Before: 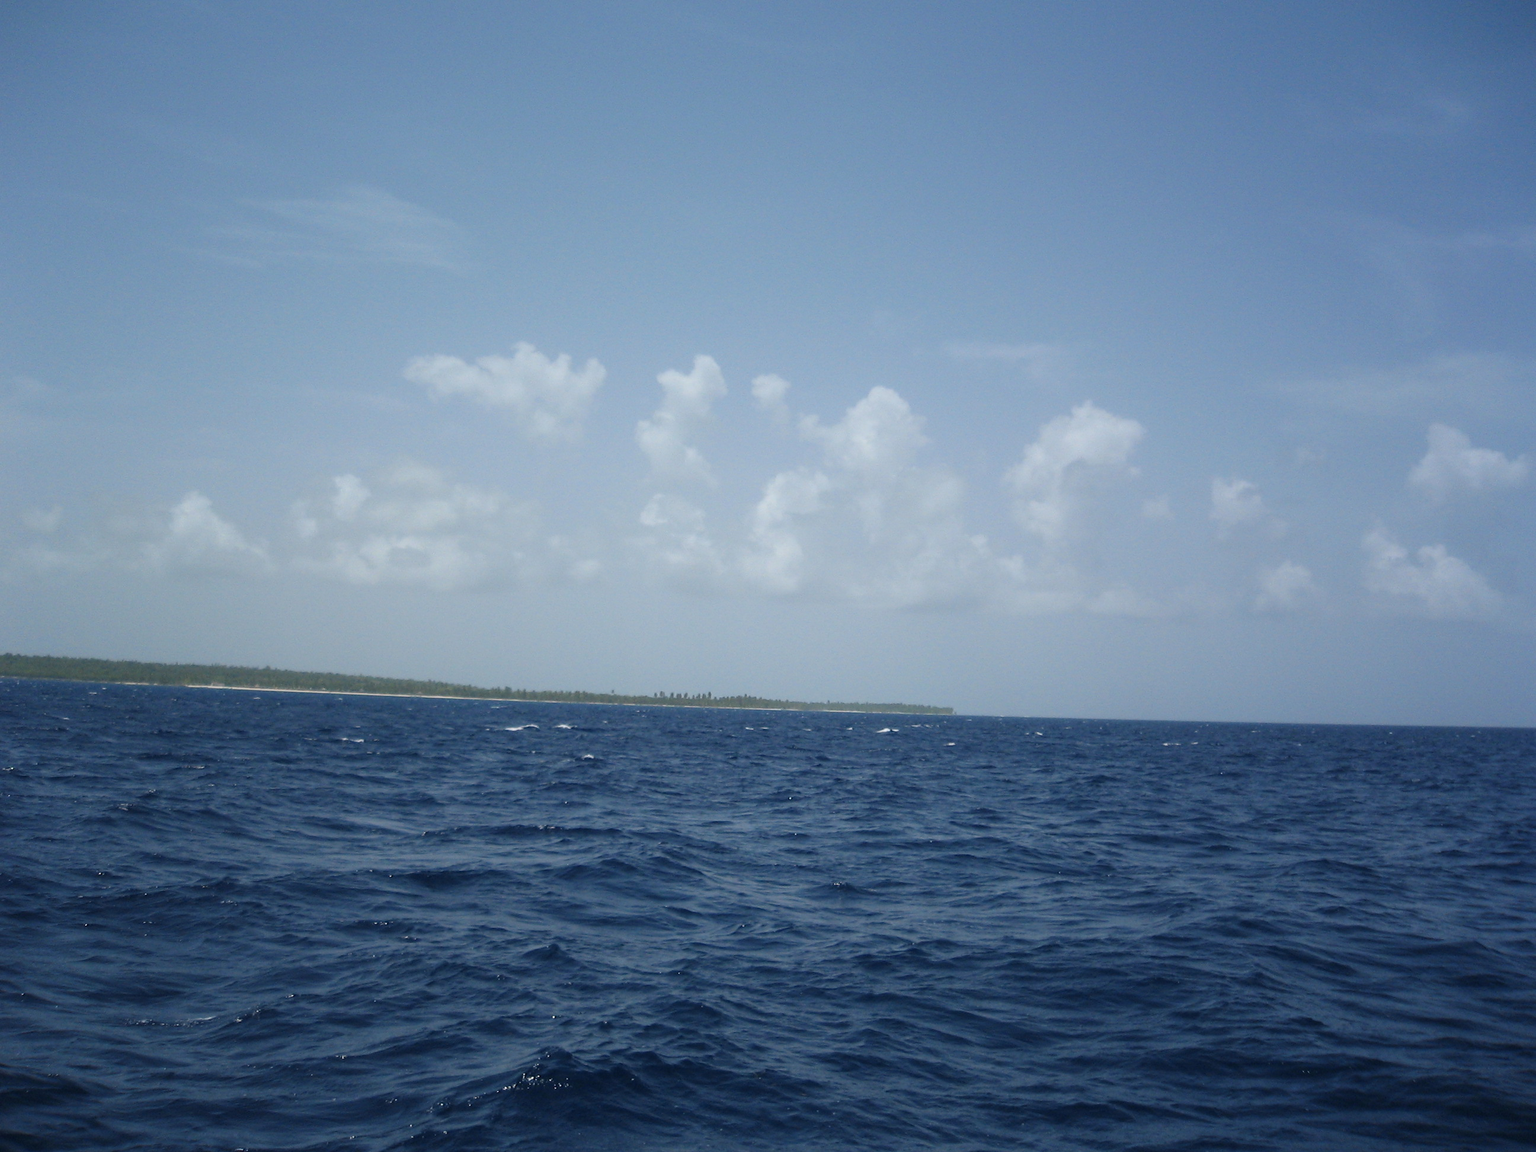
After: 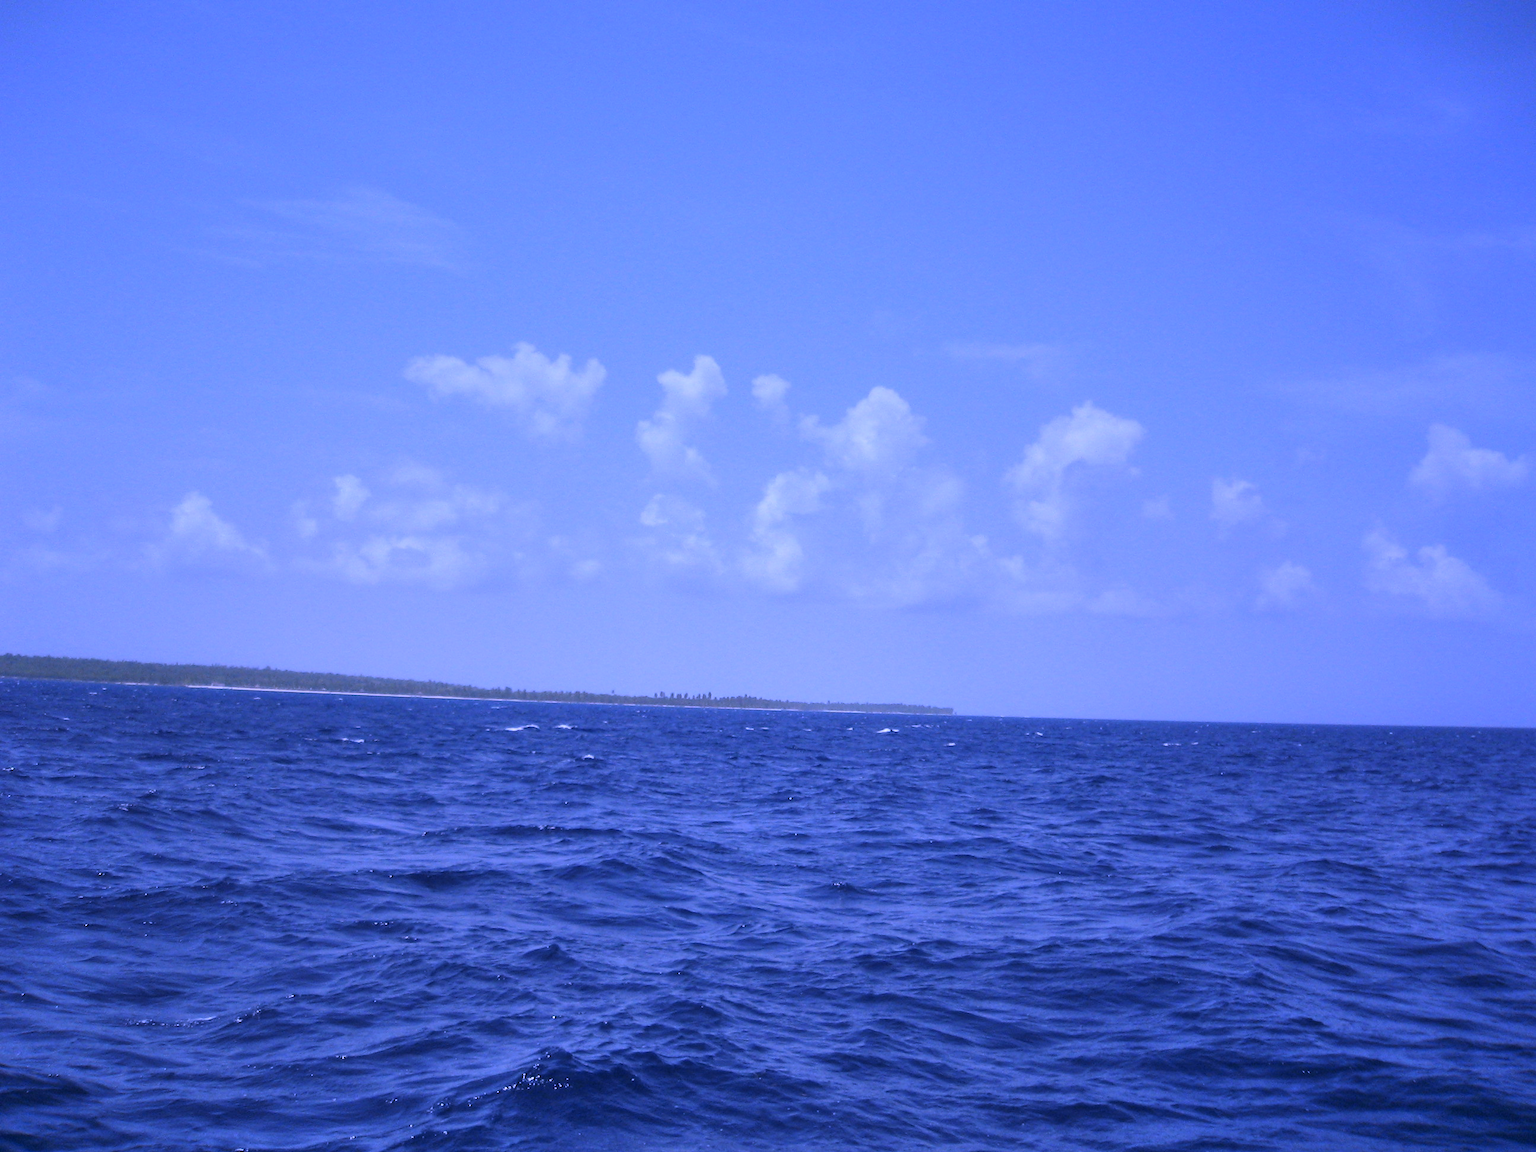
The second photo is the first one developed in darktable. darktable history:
white balance: red 0.98, blue 1.61
shadows and highlights: soften with gaussian
